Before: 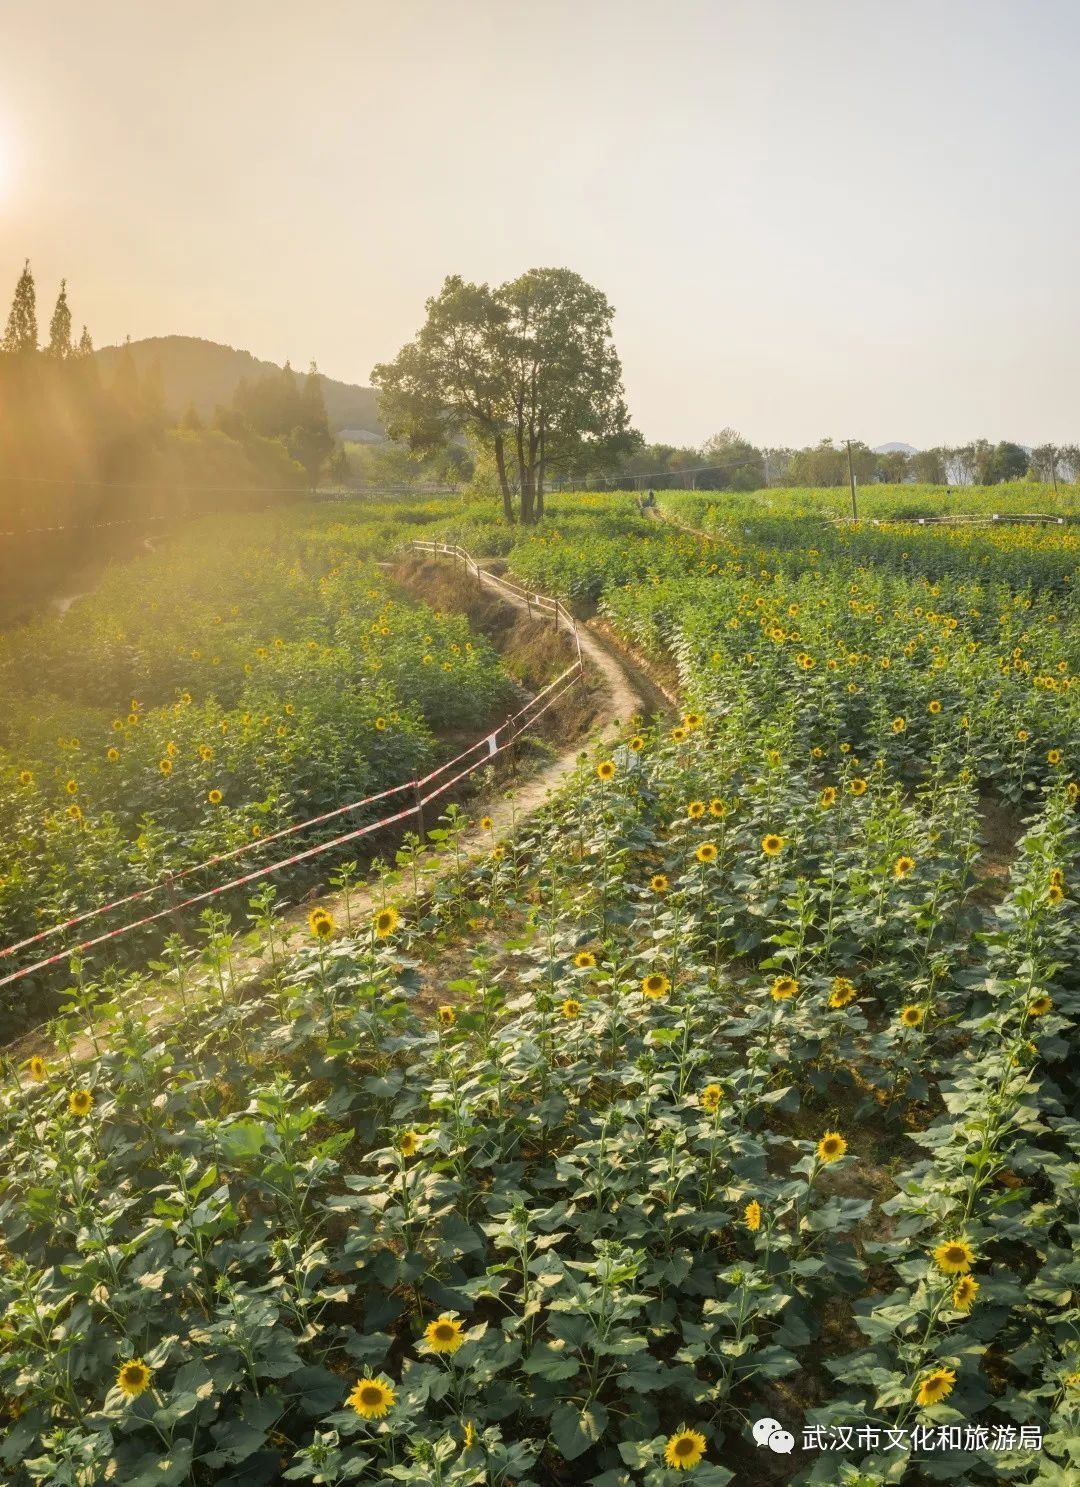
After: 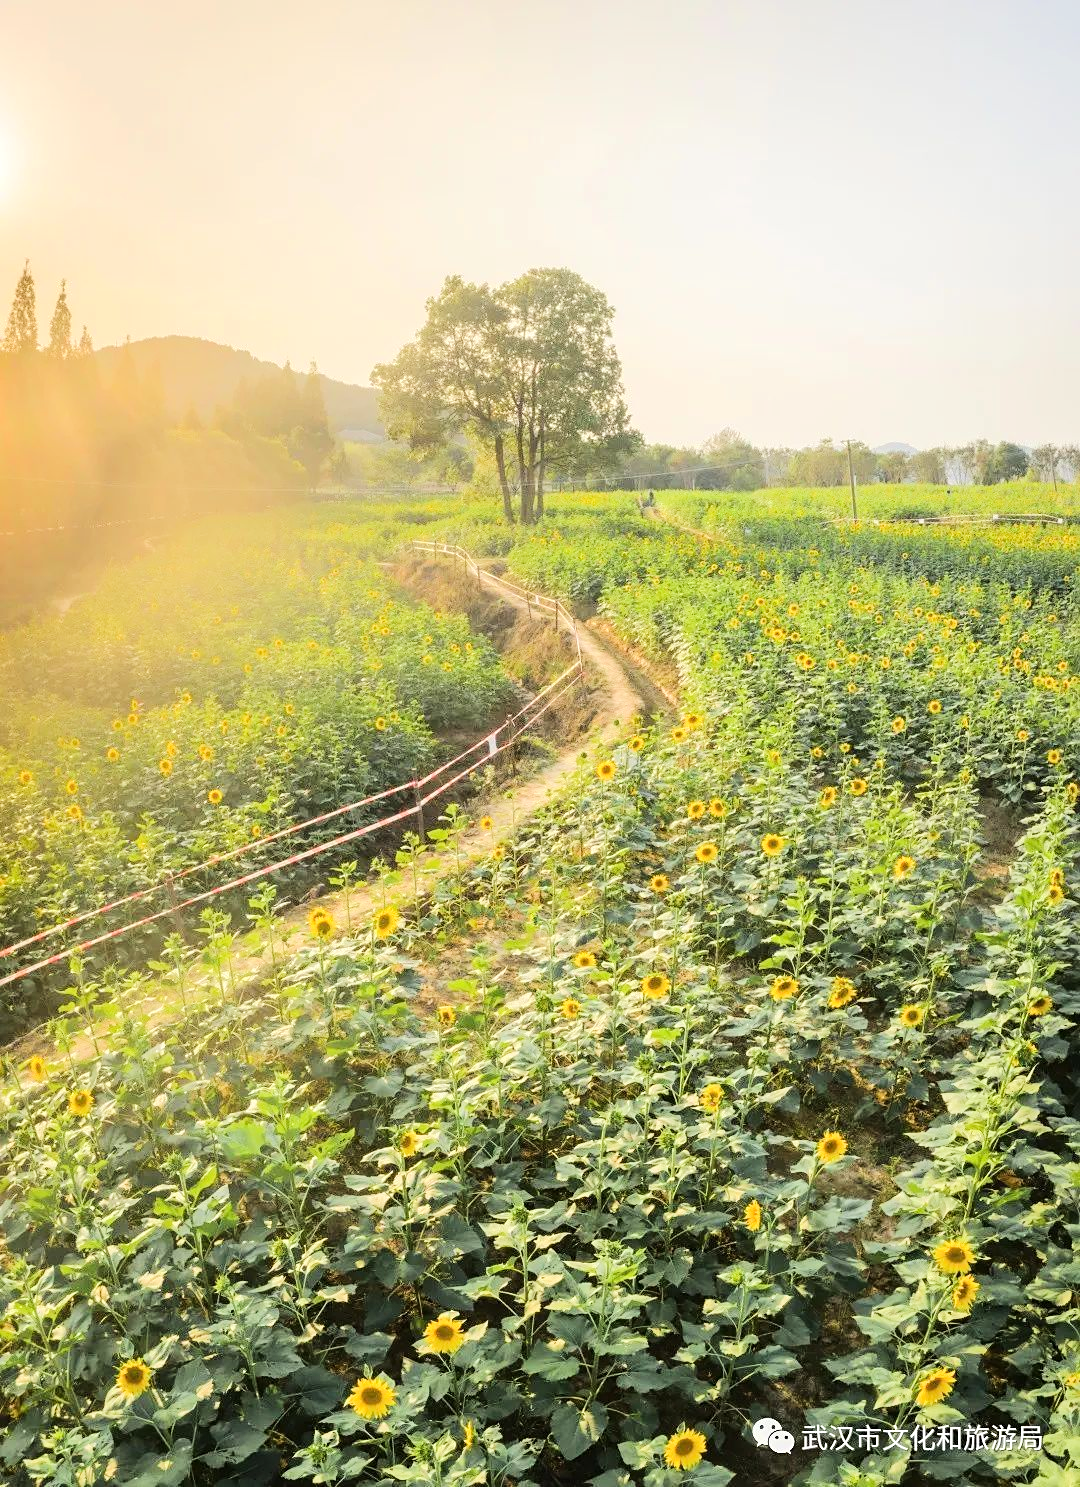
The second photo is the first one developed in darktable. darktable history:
sharpen: amount 0.213
tone equalizer: -7 EV 0.165 EV, -6 EV 0.633 EV, -5 EV 1.12 EV, -4 EV 1.33 EV, -3 EV 1.13 EV, -2 EV 0.6 EV, -1 EV 0.152 EV, edges refinement/feathering 500, mask exposure compensation -1.57 EV, preserve details no
